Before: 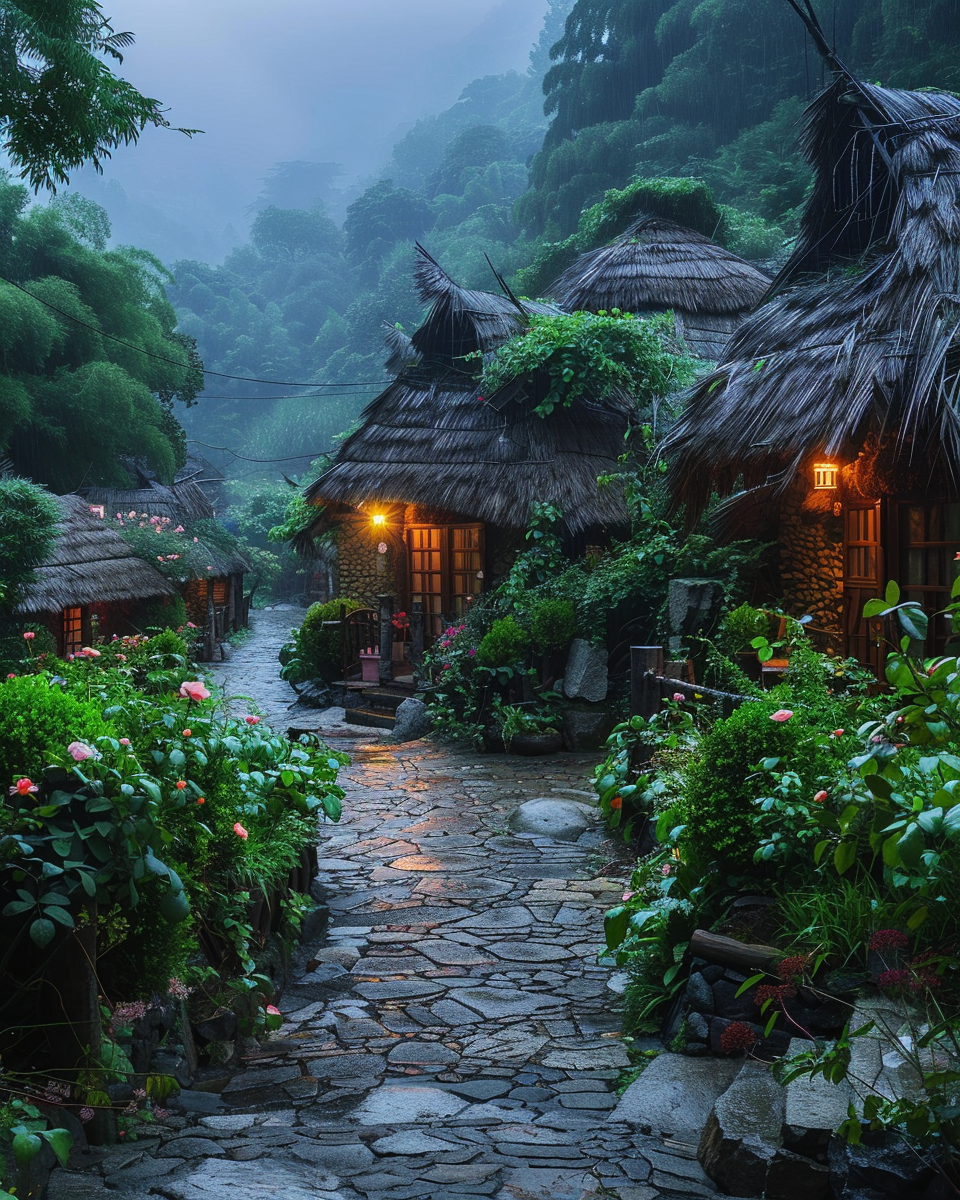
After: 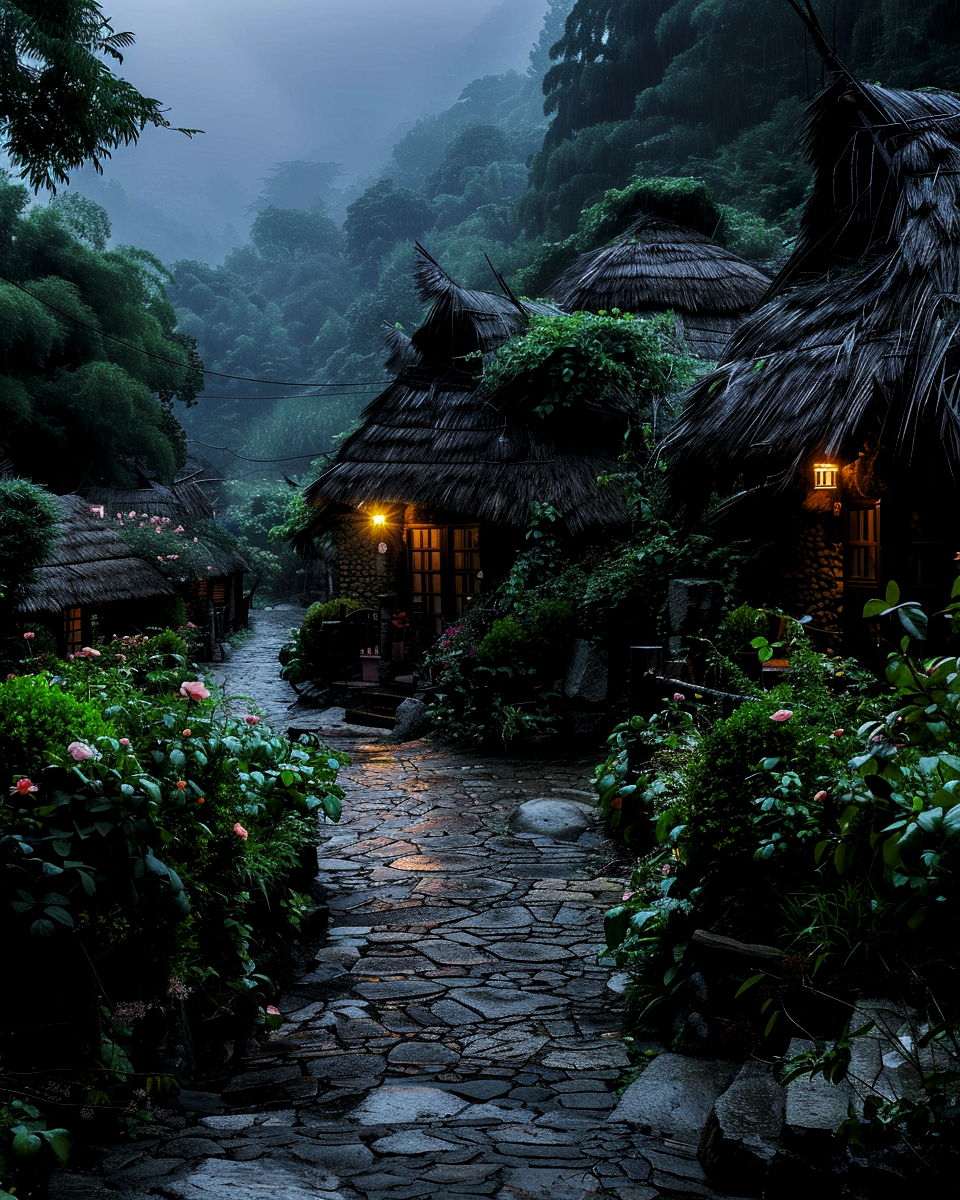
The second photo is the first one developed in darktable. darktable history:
levels: white 90.69%, levels [0.044, 0.475, 0.791]
exposure: black level correction 0.009, exposure -0.635 EV, compensate exposure bias true, compensate highlight preservation false
